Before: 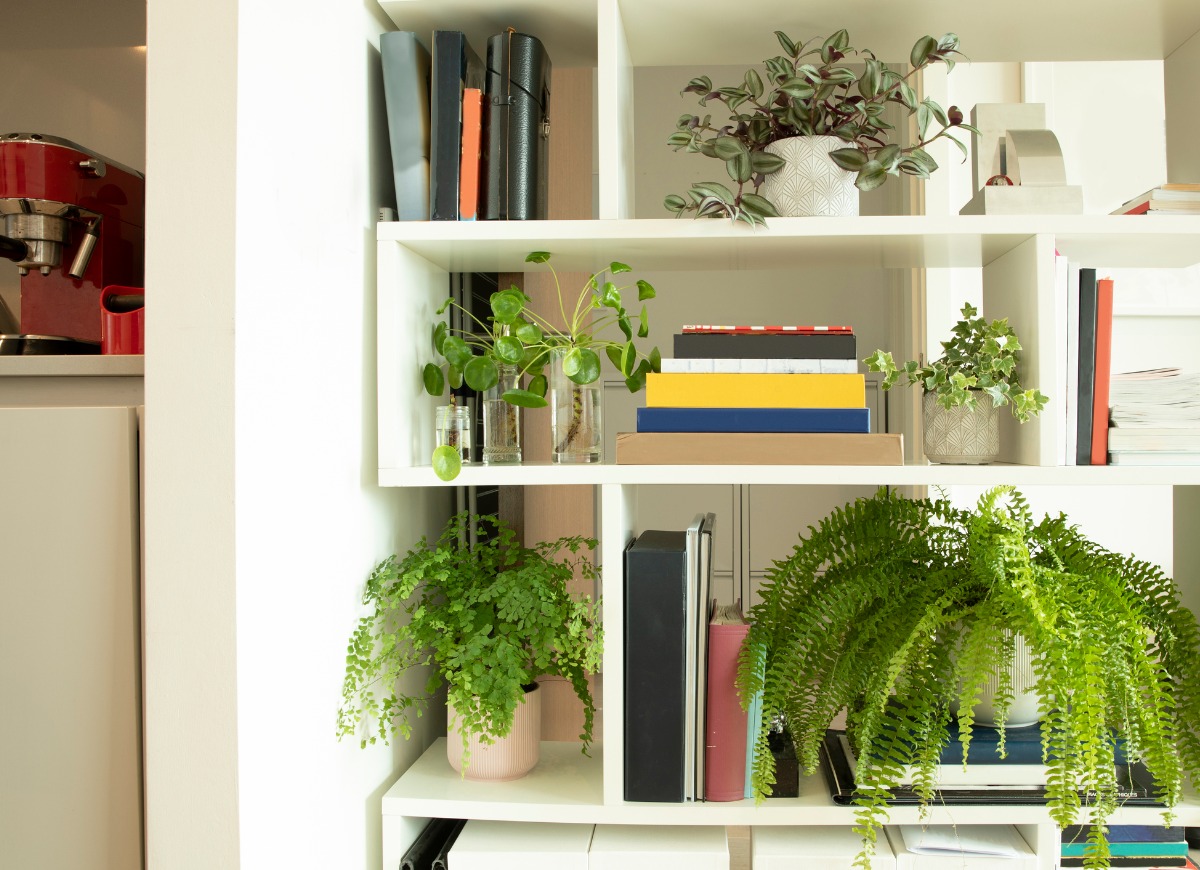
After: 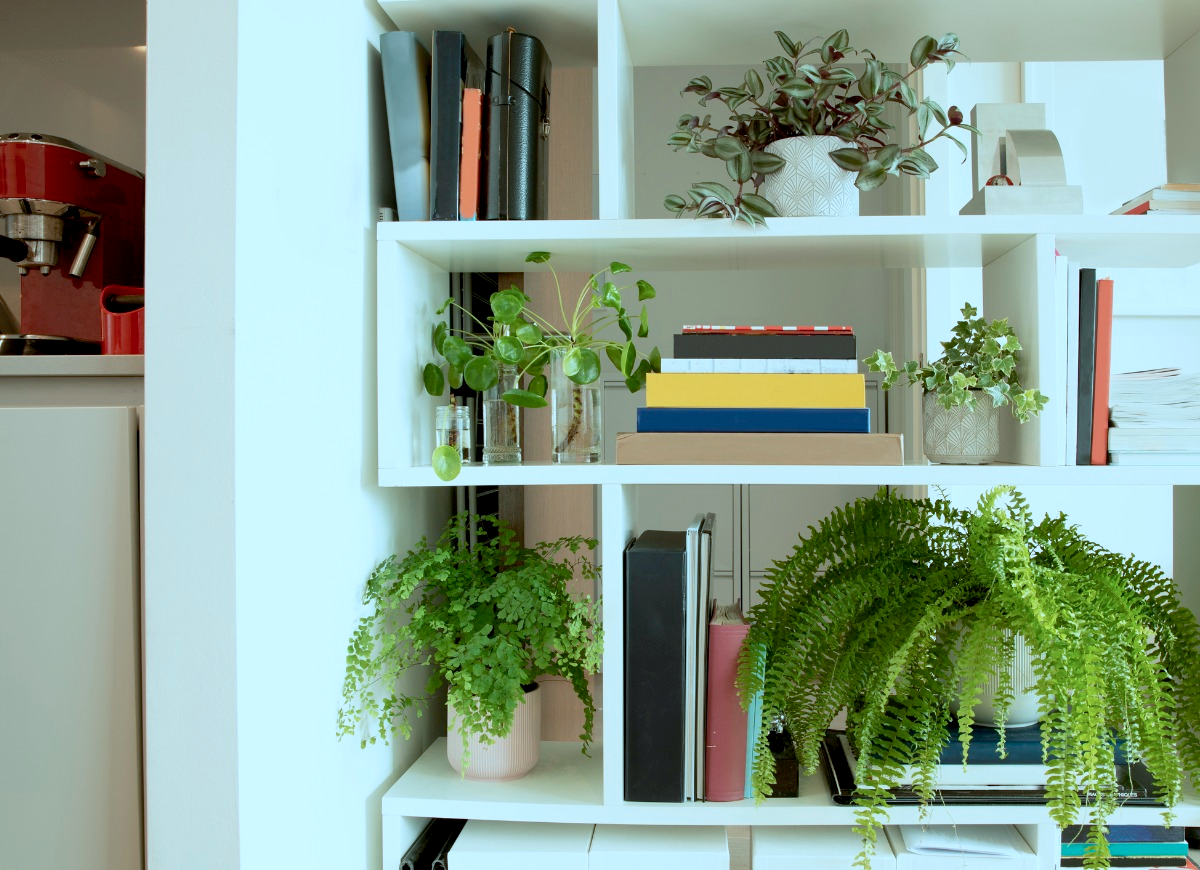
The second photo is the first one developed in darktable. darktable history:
color correction: highlights a* -10.48, highlights b* -19.28
exposure: black level correction 0.009, exposure -0.162 EV, compensate highlight preservation false
